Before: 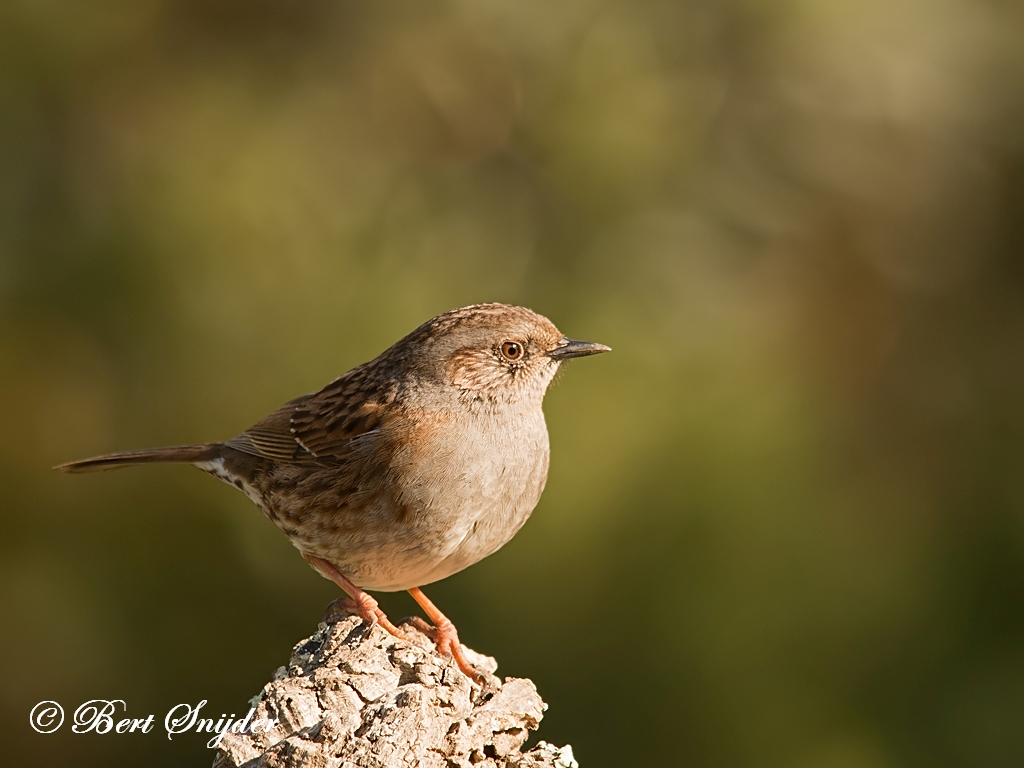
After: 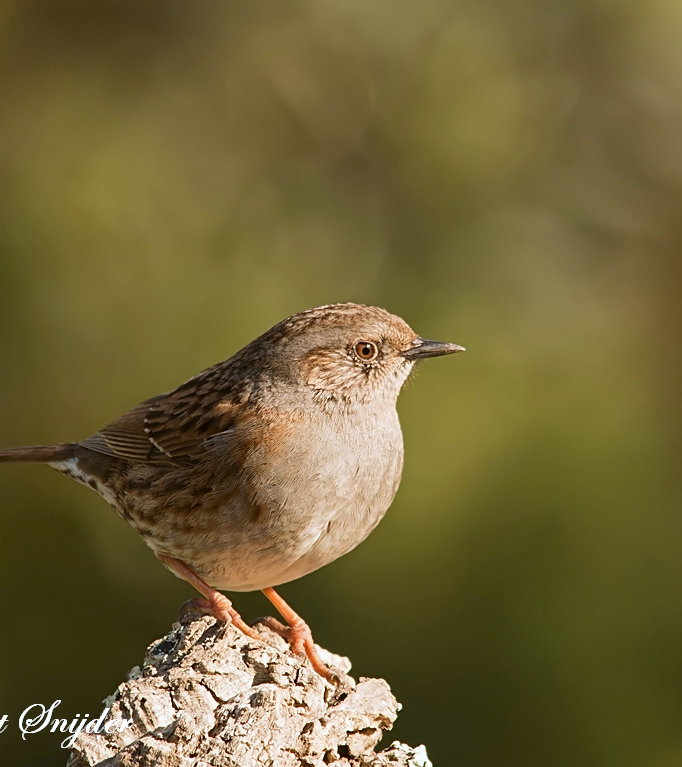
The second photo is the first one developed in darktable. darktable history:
white balance: red 0.976, blue 1.04
crop and rotate: left 14.292%, right 19.041%
